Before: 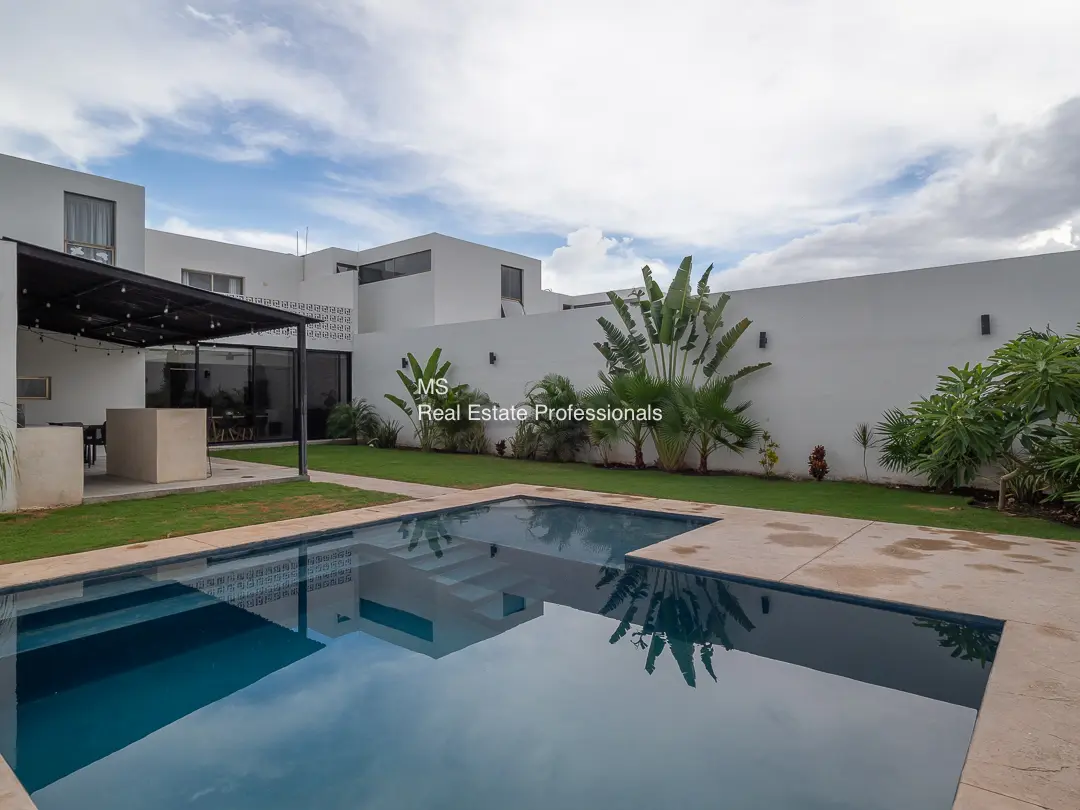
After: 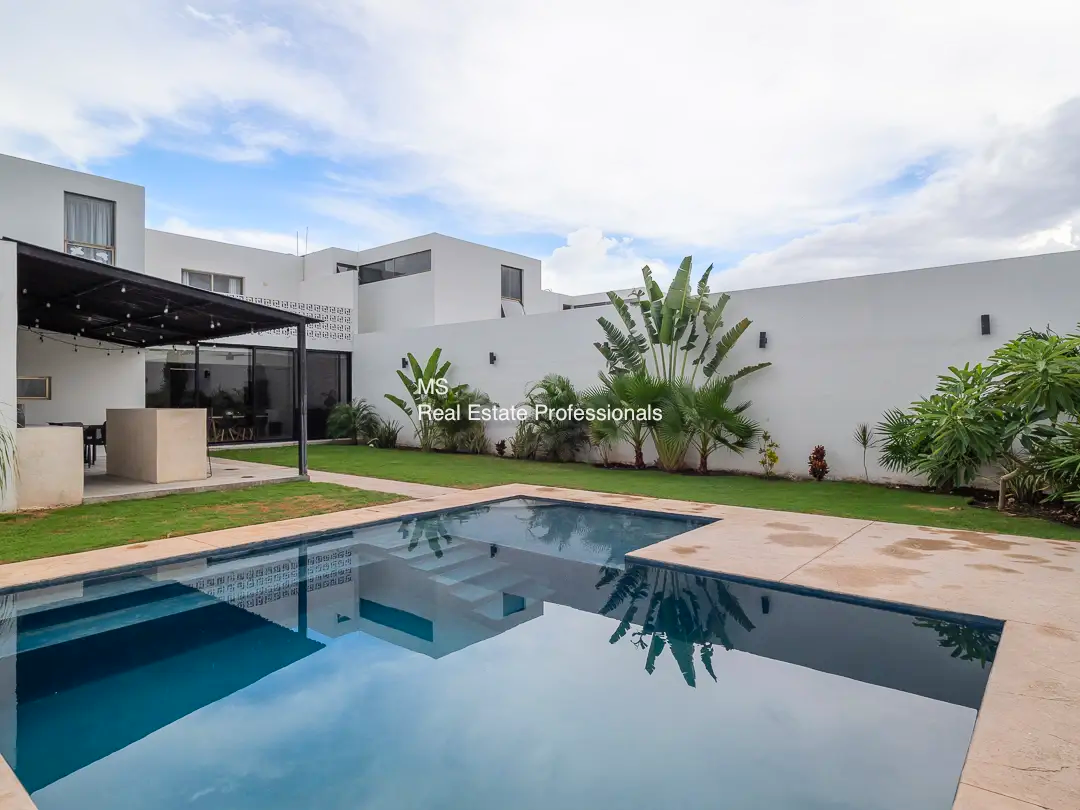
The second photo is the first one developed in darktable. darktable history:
tone curve: curves: ch0 [(0, 0) (0.003, 0.003) (0.011, 0.014) (0.025, 0.031) (0.044, 0.055) (0.069, 0.086) (0.1, 0.124) (0.136, 0.168) (0.177, 0.22) (0.224, 0.278) (0.277, 0.344) (0.335, 0.426) (0.399, 0.515) (0.468, 0.597) (0.543, 0.672) (0.623, 0.746) (0.709, 0.815) (0.801, 0.881) (0.898, 0.939) (1, 1)], color space Lab, linked channels, preserve colors none
